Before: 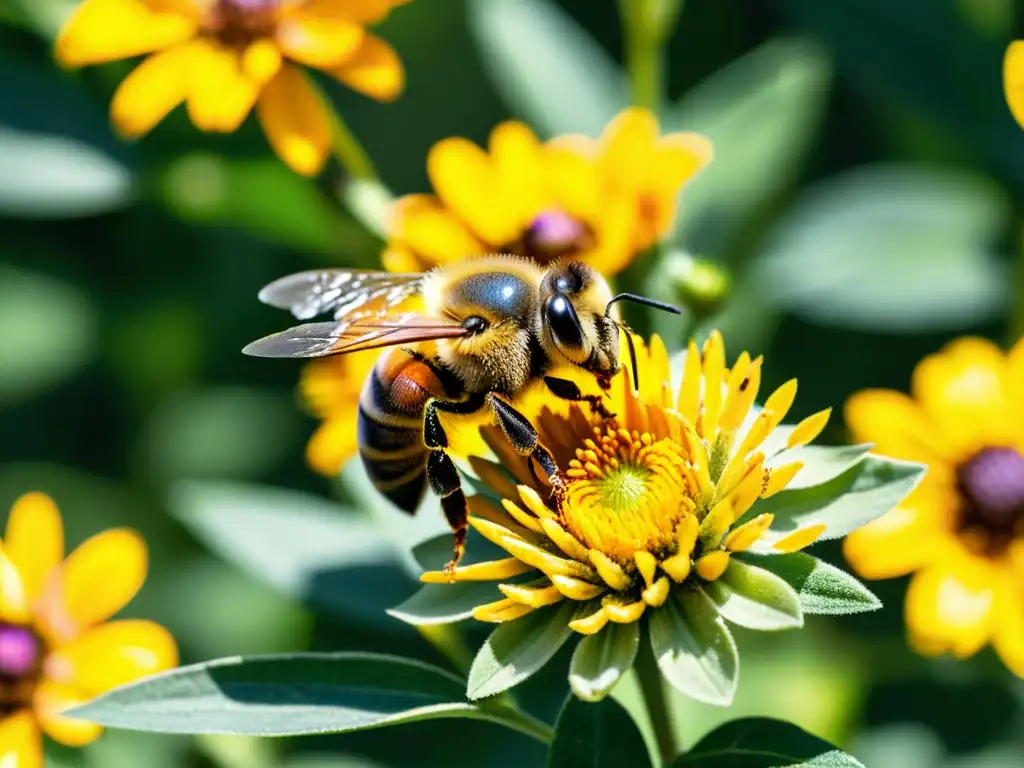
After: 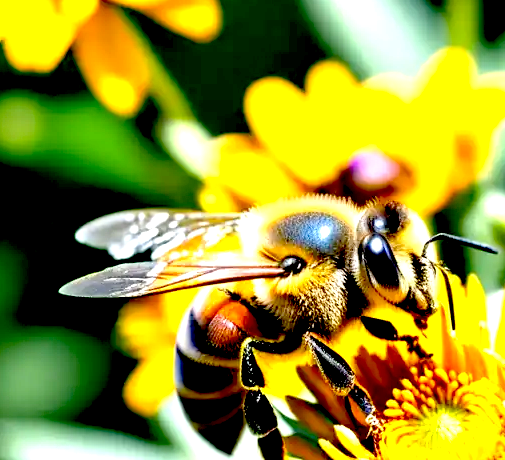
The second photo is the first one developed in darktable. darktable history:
crop: left 17.943%, top 7.836%, right 32.688%, bottom 32.188%
exposure: black level correction 0.035, exposure 0.909 EV, compensate exposure bias true, compensate highlight preservation false
